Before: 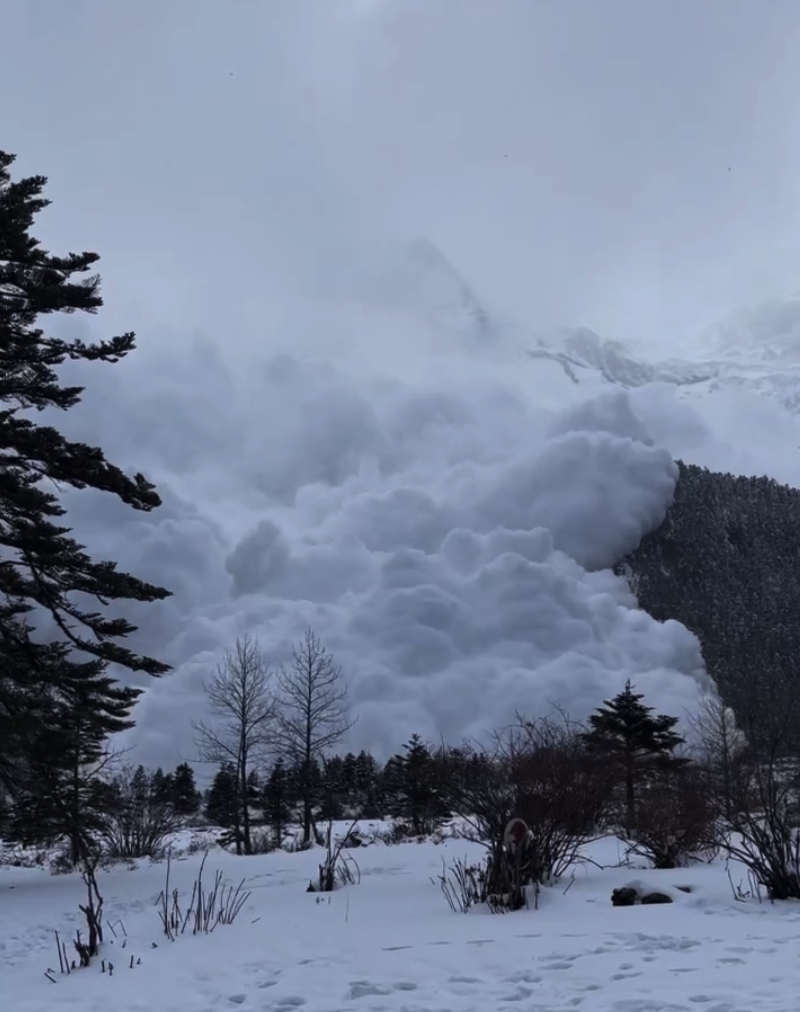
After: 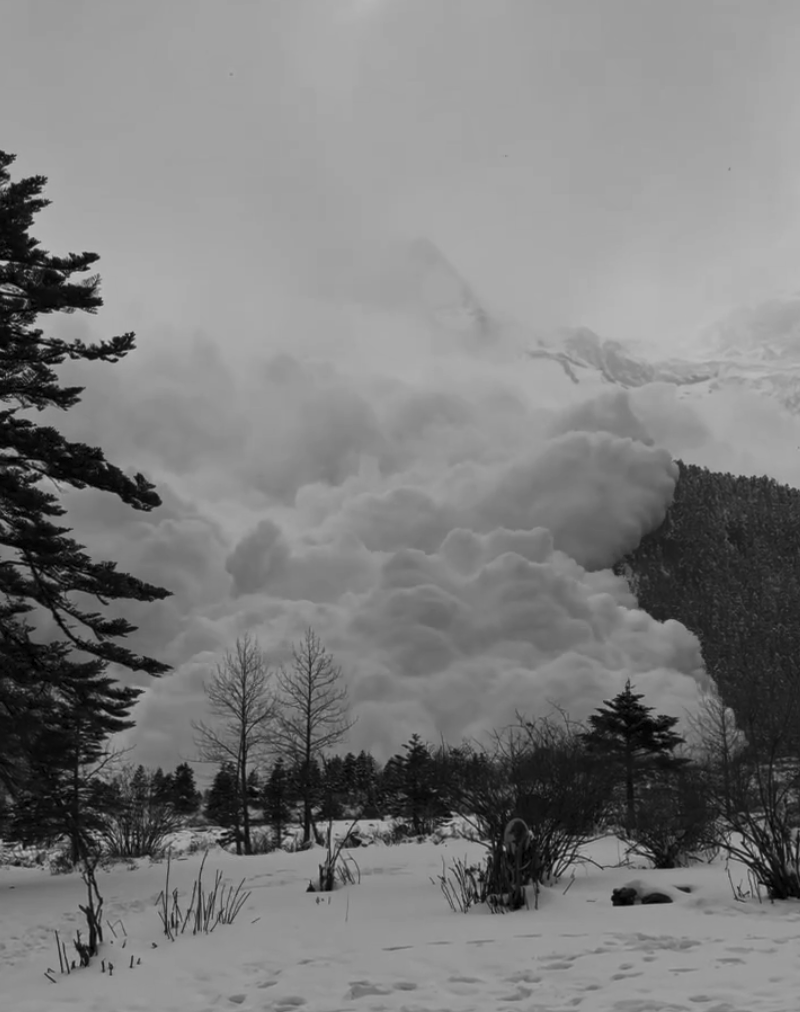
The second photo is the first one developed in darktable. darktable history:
monochrome: a 79.32, b 81.83, size 1.1
exposure: exposure 0.943 EV, compensate highlight preservation false
color contrast: blue-yellow contrast 0.62
